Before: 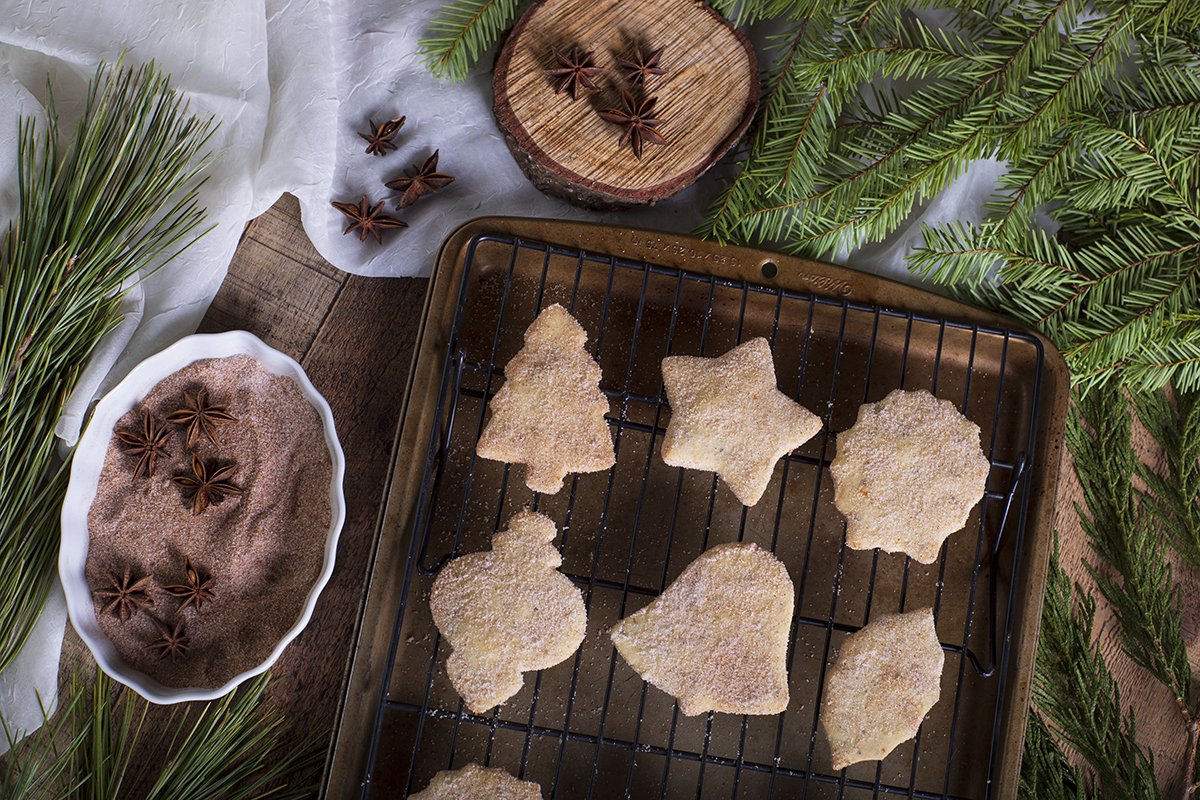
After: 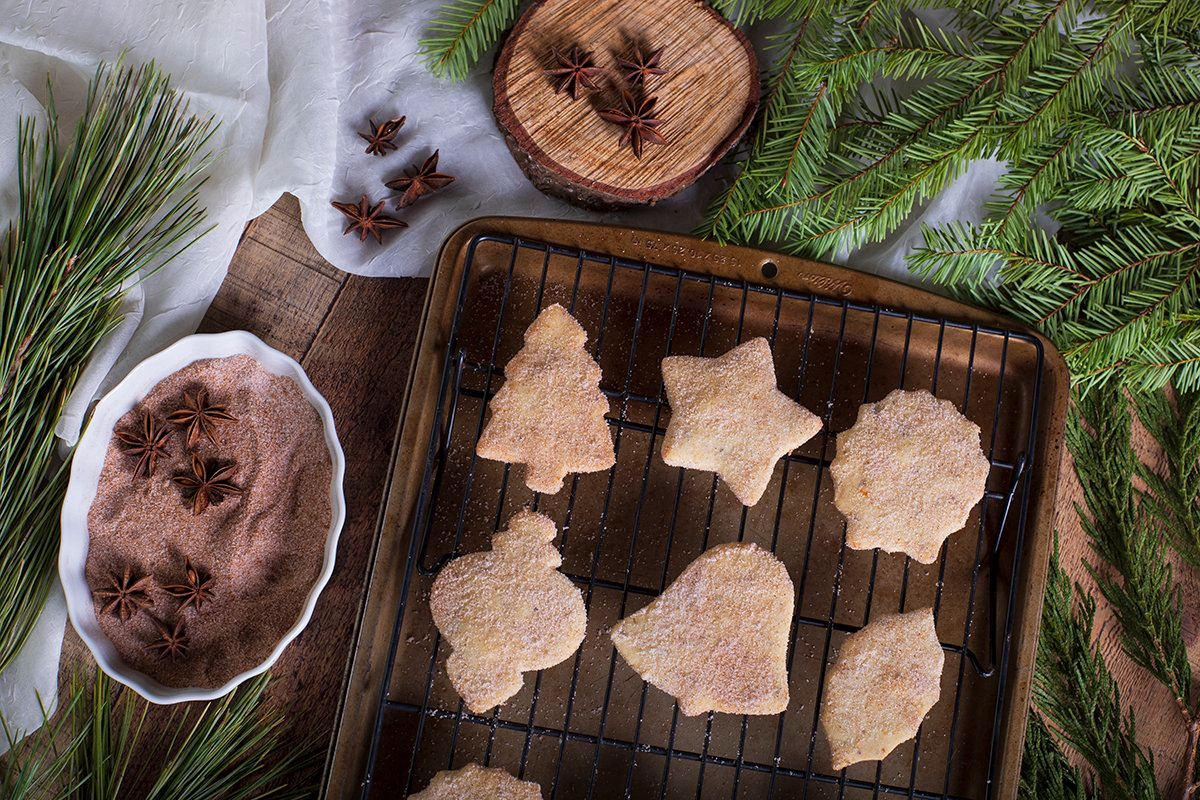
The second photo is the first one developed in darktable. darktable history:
shadows and highlights: shadows 25.81, highlights -23.84
